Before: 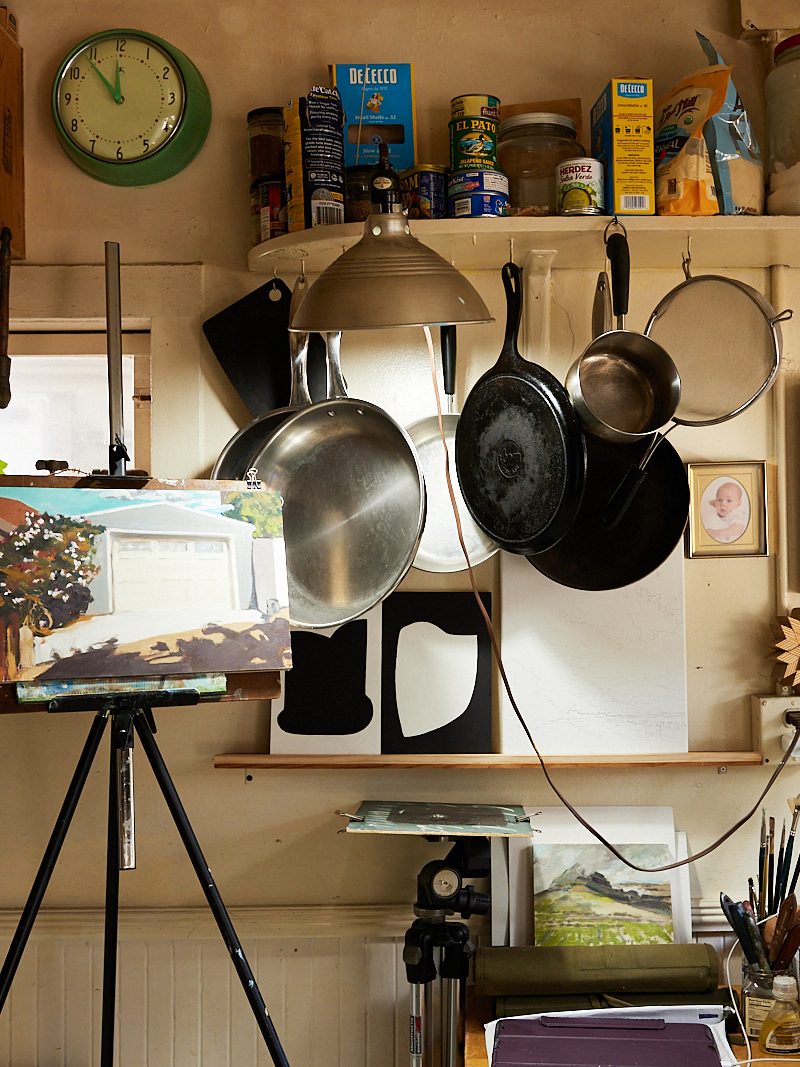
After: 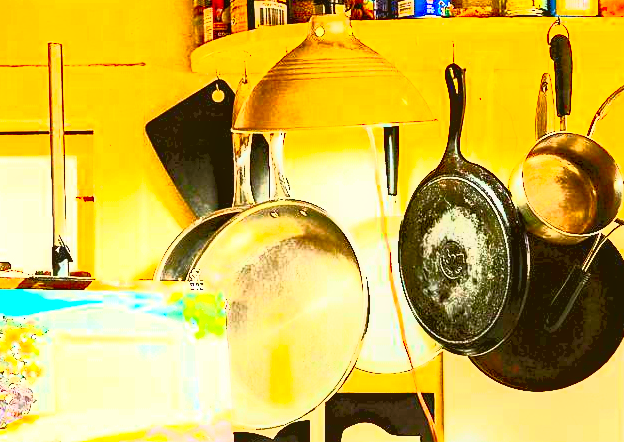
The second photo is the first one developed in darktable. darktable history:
local contrast: detail 113%
crop: left 7.232%, top 18.675%, right 14.421%, bottom 39.873%
haze removal: compatibility mode true, adaptive false
color correction: highlights a* -1.49, highlights b* 10.19, shadows a* 0.608, shadows b* 18.68
exposure: black level correction 0.001, exposure 1.997 EV, compensate exposure bias true, compensate highlight preservation false
tone equalizer: -8 EV -0.427 EV, -7 EV -0.387 EV, -6 EV -0.318 EV, -5 EV -0.217 EV, -3 EV 0.197 EV, -2 EV 0.316 EV, -1 EV 0.403 EV, +0 EV 0.433 EV
contrast brightness saturation: contrast 0.991, brightness 0.986, saturation 0.986
